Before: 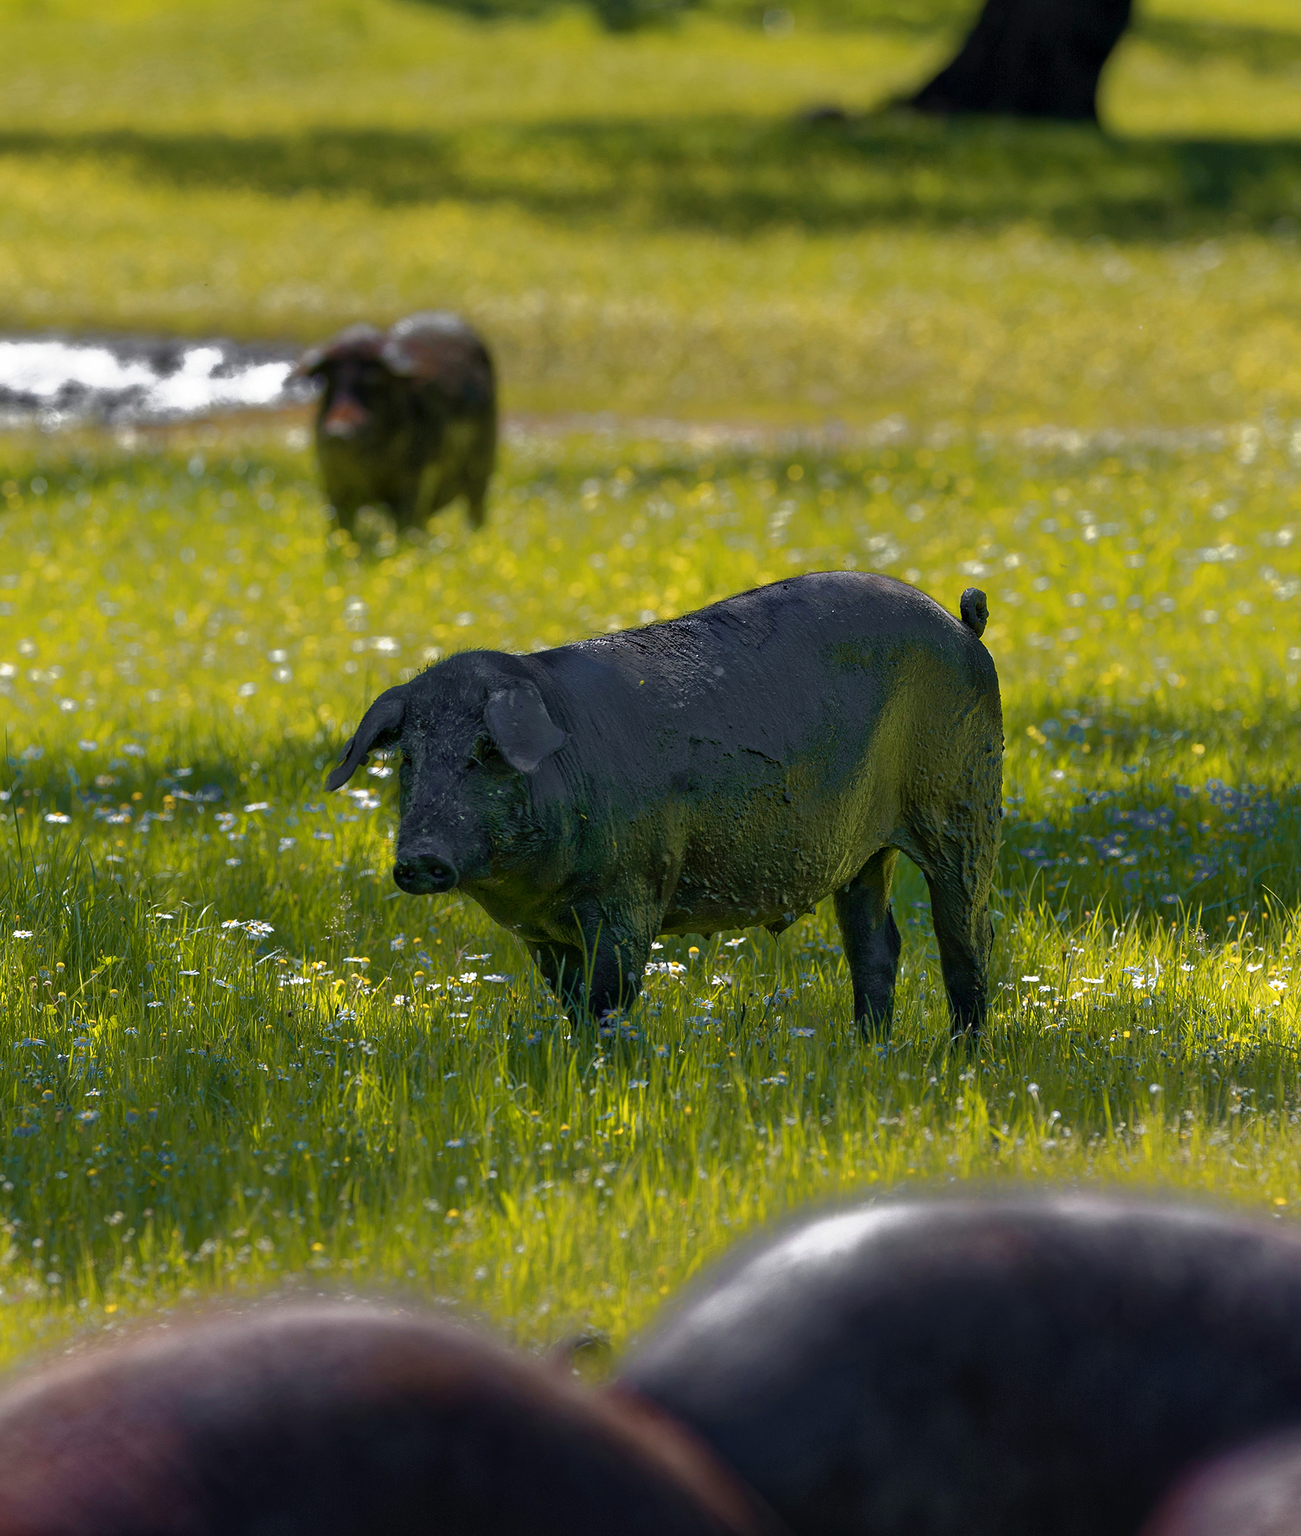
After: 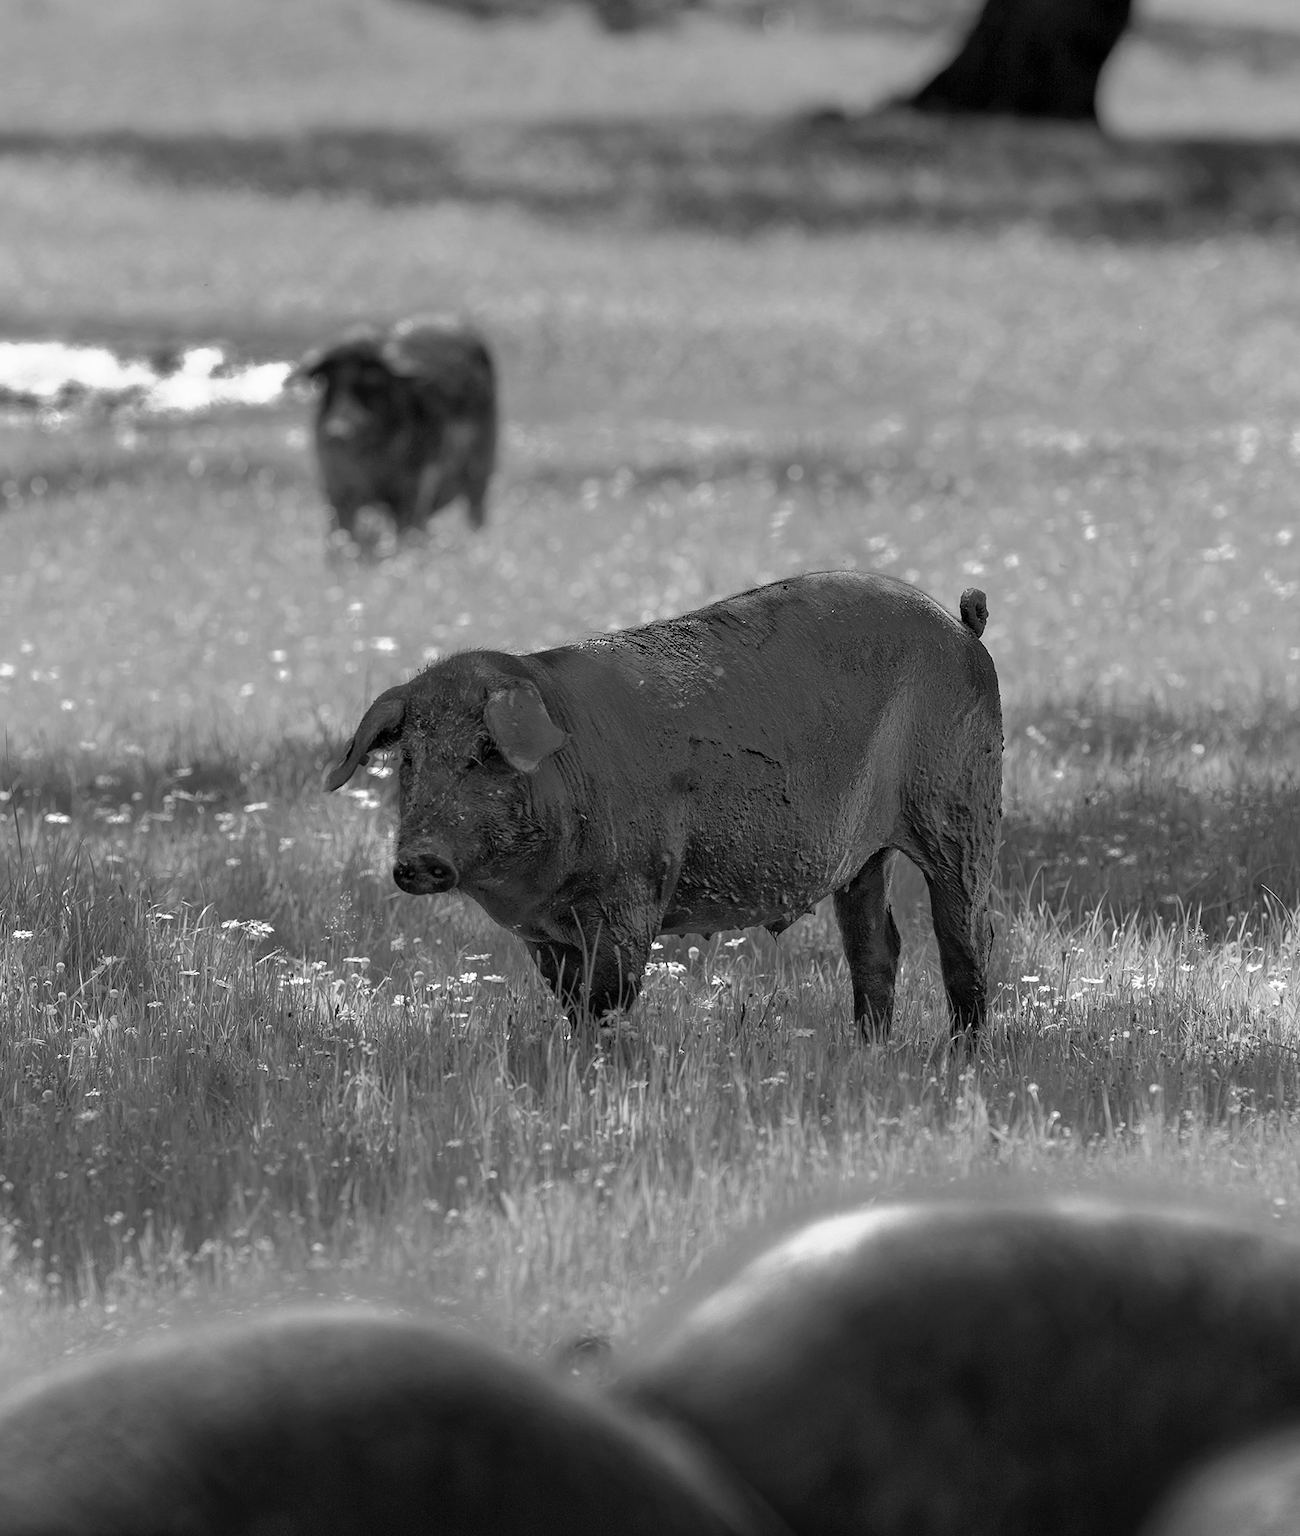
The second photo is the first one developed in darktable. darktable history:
monochrome: on, module defaults
white balance: red 0.766, blue 1.537
